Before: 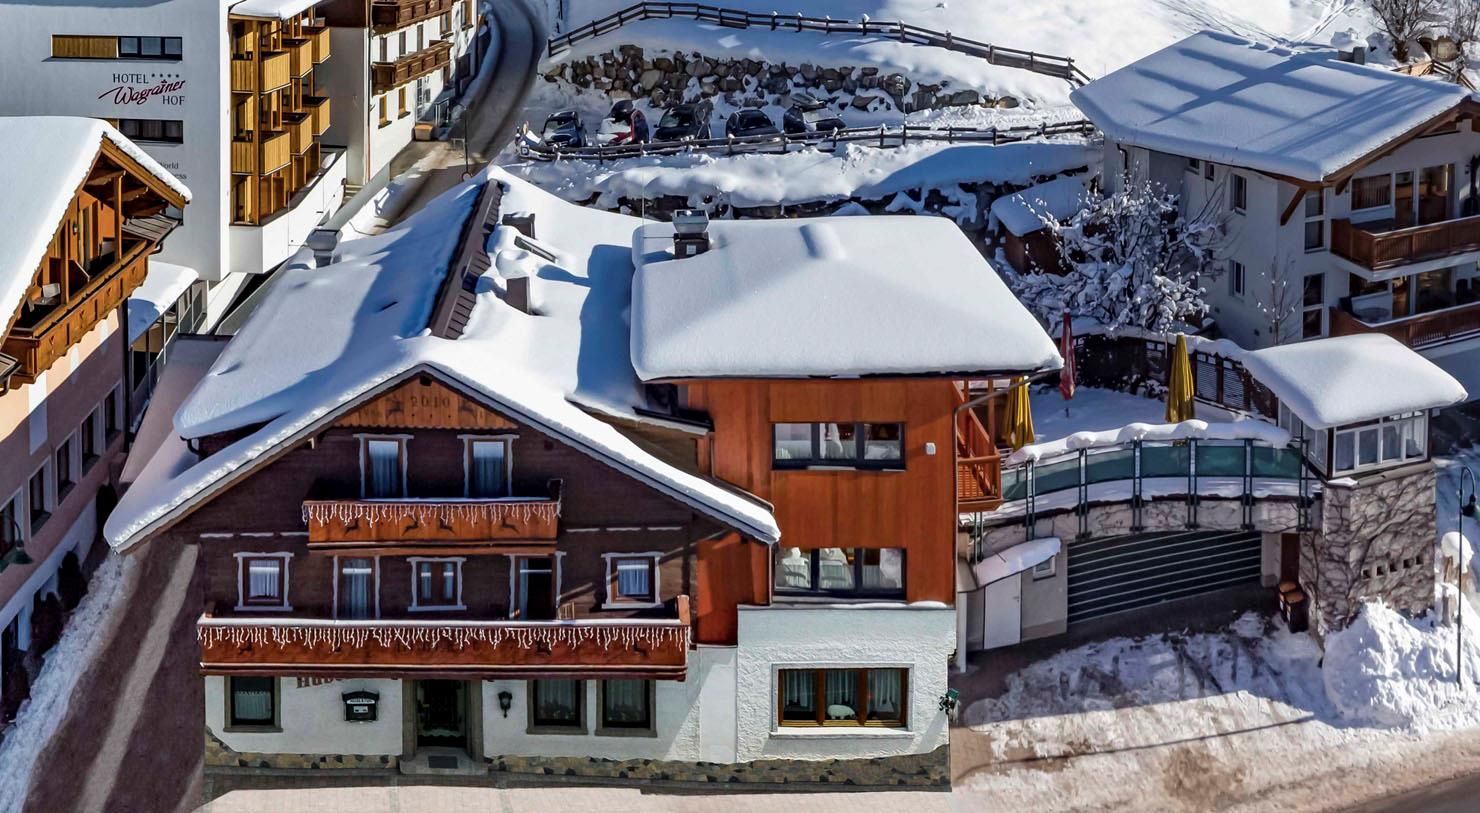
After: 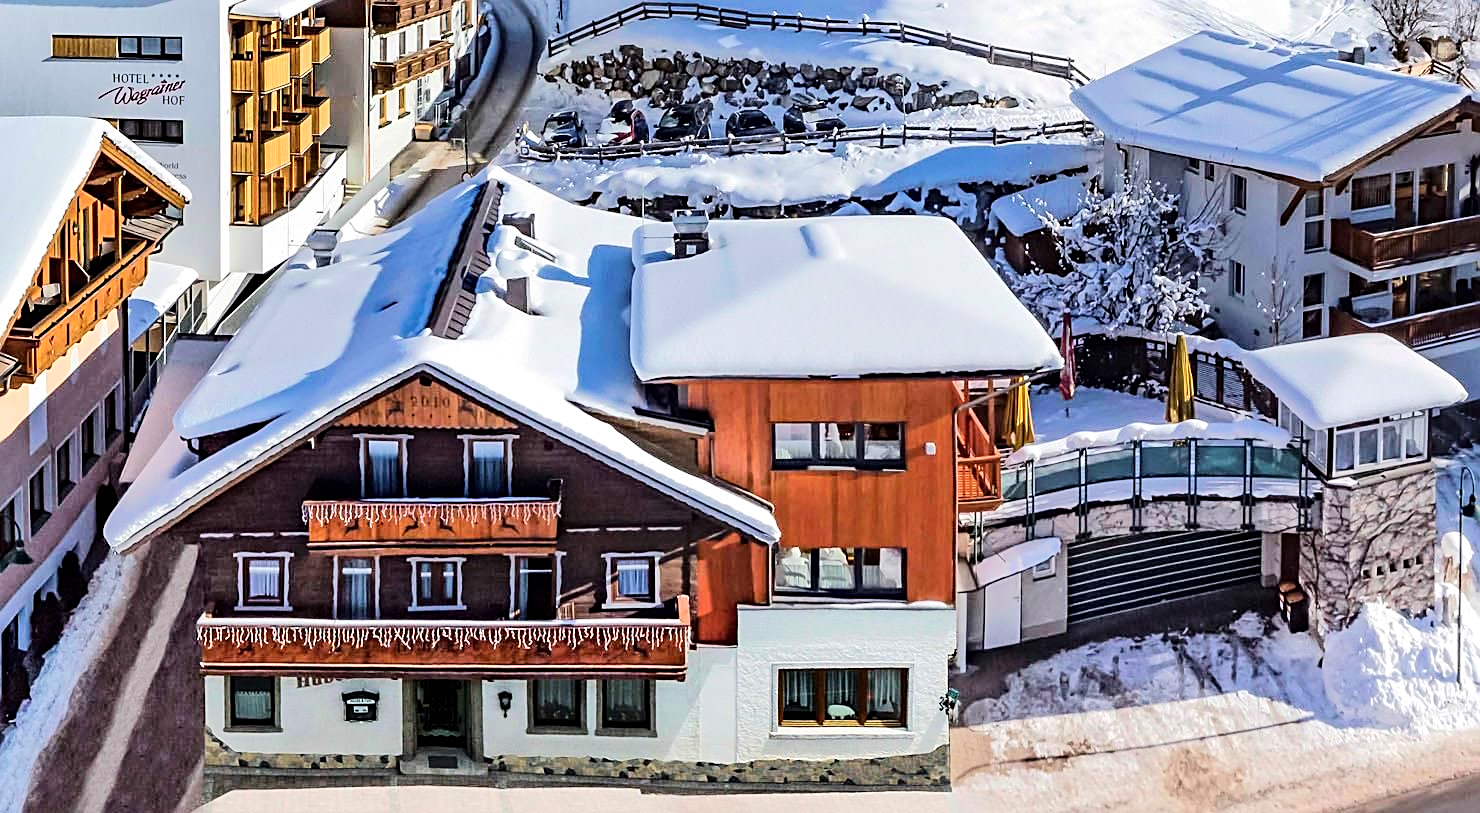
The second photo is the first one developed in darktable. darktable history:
sharpen: on, module defaults
tone equalizer: -7 EV 0.143 EV, -6 EV 0.592 EV, -5 EV 1.12 EV, -4 EV 1.34 EV, -3 EV 1.16 EV, -2 EV 0.6 EV, -1 EV 0.152 EV, edges refinement/feathering 500, mask exposure compensation -1.57 EV, preserve details no
